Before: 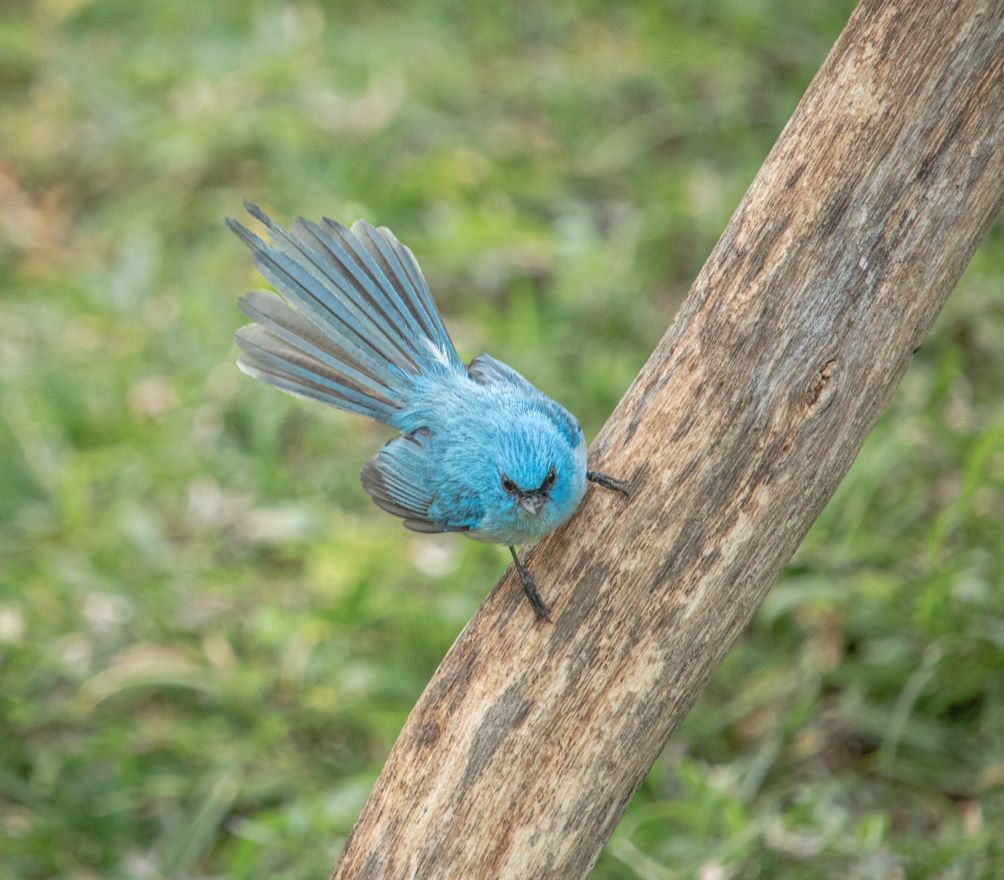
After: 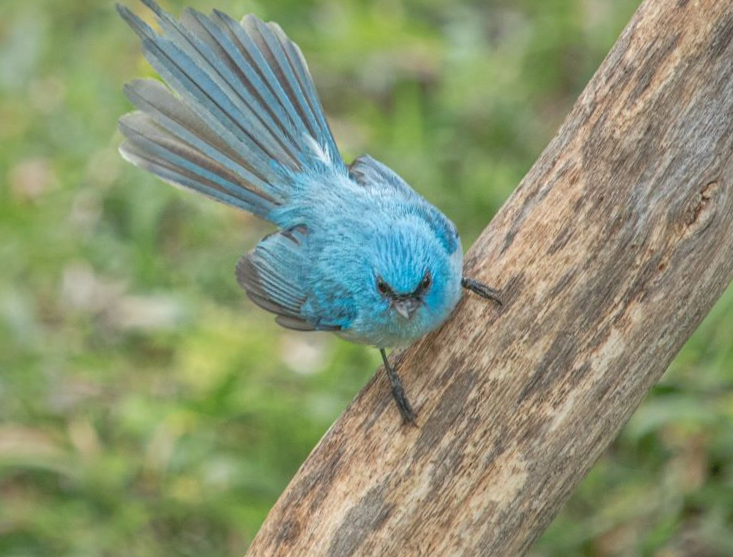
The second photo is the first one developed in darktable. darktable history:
crop and rotate: angle -3.37°, left 9.79%, top 20.73%, right 12.42%, bottom 11.82%
shadows and highlights: on, module defaults
